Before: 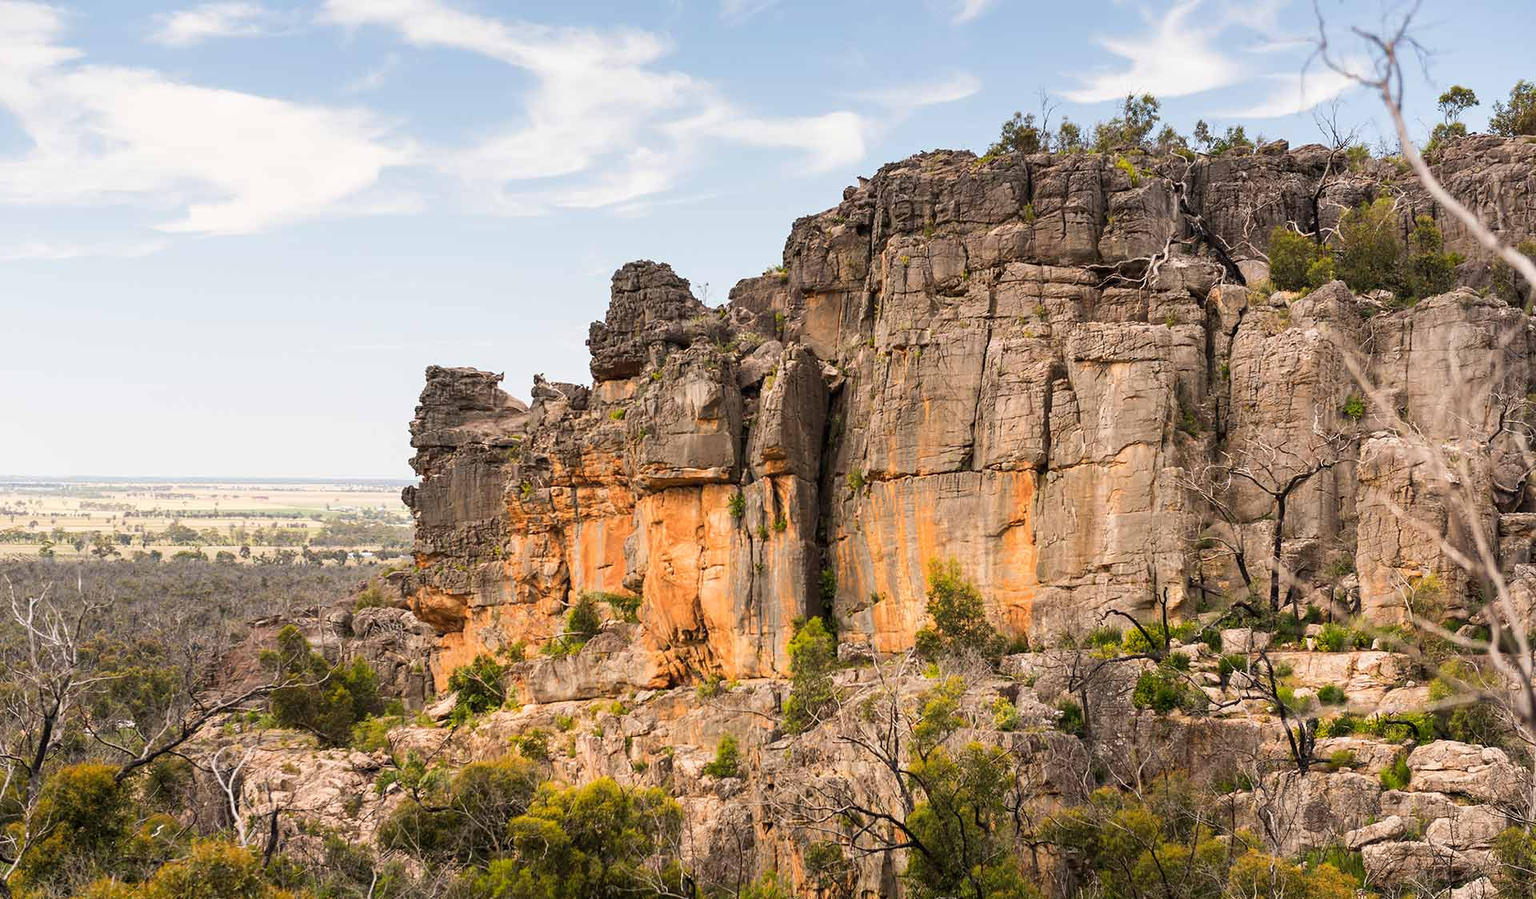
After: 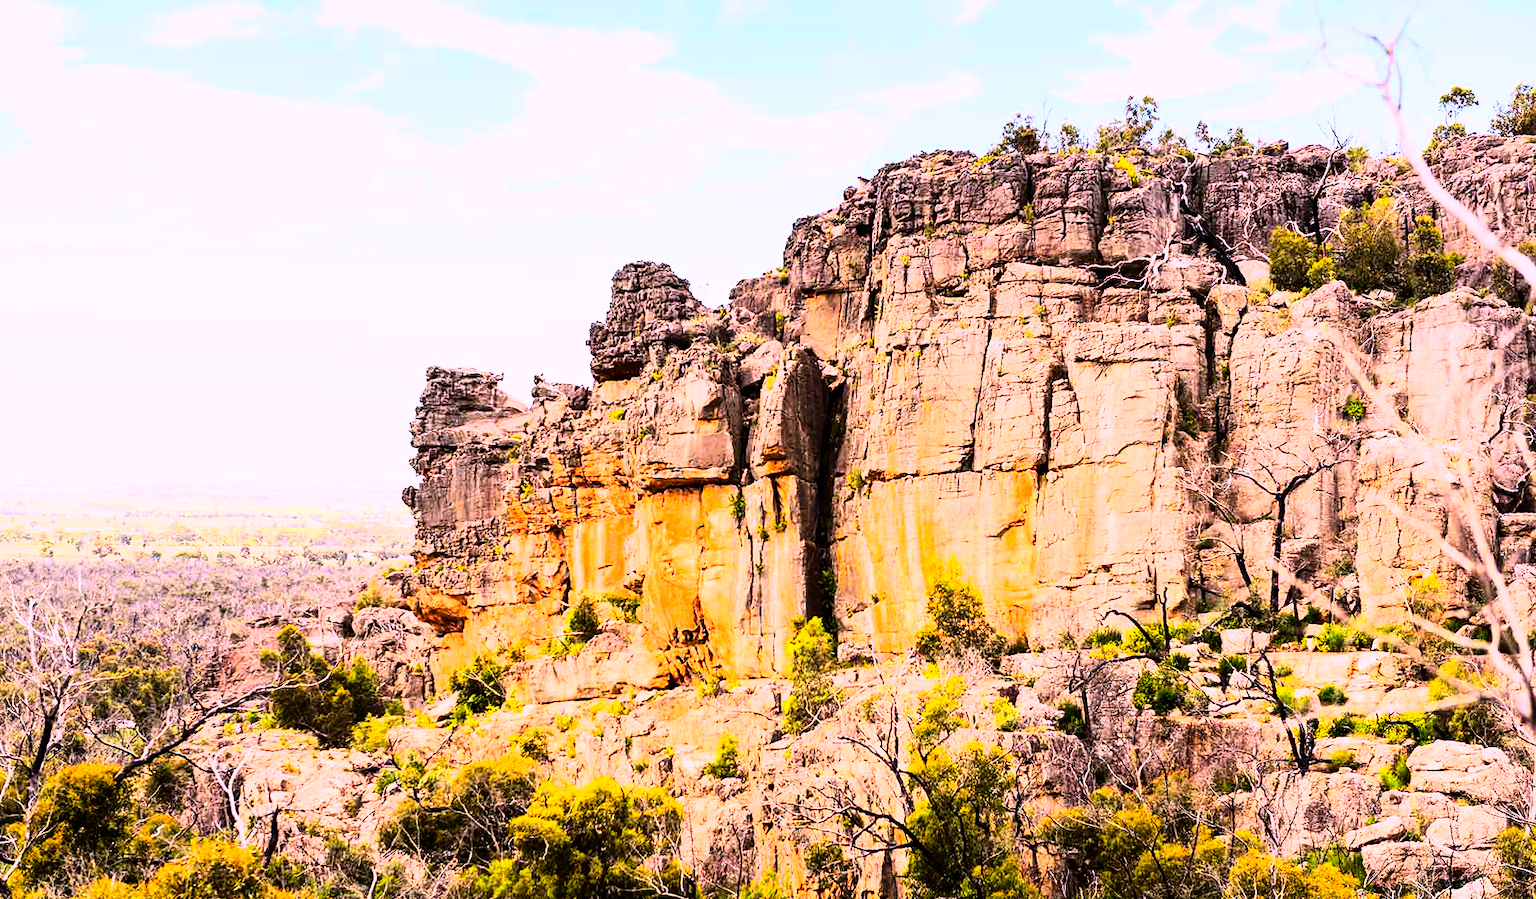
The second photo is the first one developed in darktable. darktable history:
contrast brightness saturation: contrast 0.15, brightness -0.01, saturation 0.1
white balance: red 1.066, blue 1.119
color correction: saturation 1.34
color balance: contrast -0.5%
rgb curve: curves: ch0 [(0, 0) (0.21, 0.15) (0.24, 0.21) (0.5, 0.75) (0.75, 0.96) (0.89, 0.99) (1, 1)]; ch1 [(0, 0.02) (0.21, 0.13) (0.25, 0.2) (0.5, 0.67) (0.75, 0.9) (0.89, 0.97) (1, 1)]; ch2 [(0, 0.02) (0.21, 0.13) (0.25, 0.2) (0.5, 0.67) (0.75, 0.9) (0.89, 0.97) (1, 1)], compensate middle gray true
